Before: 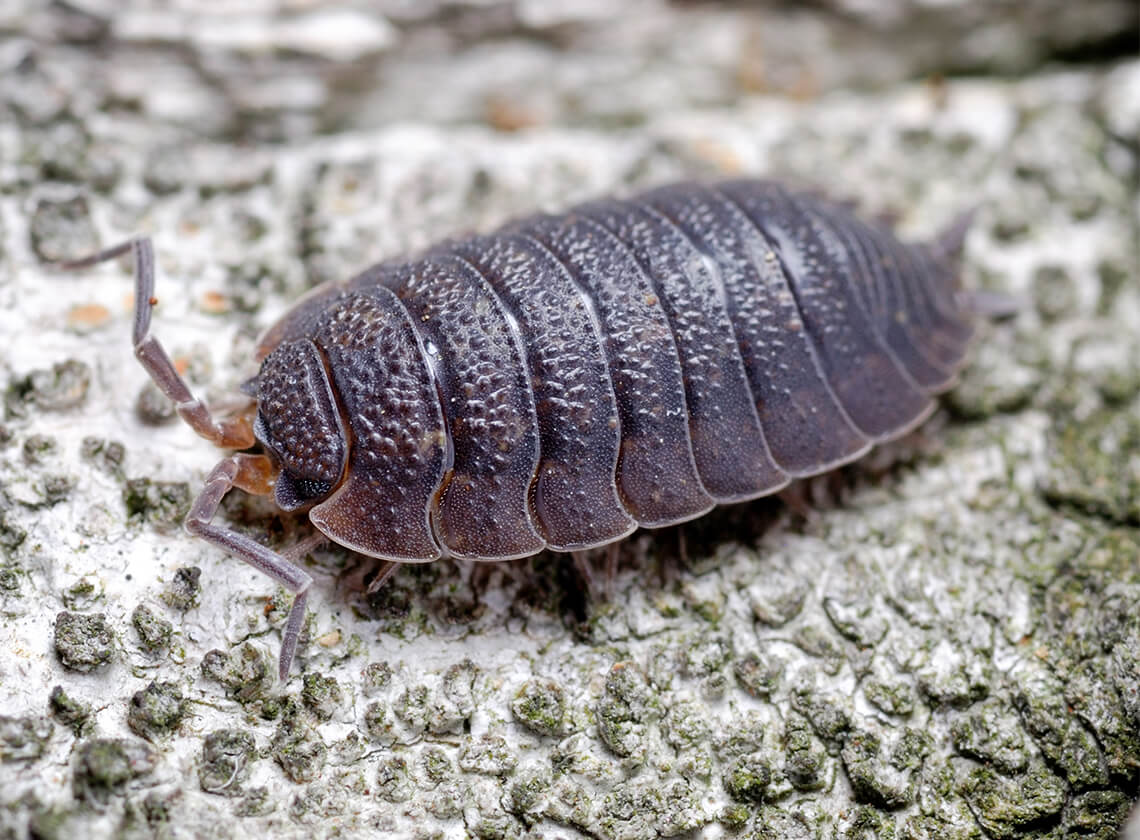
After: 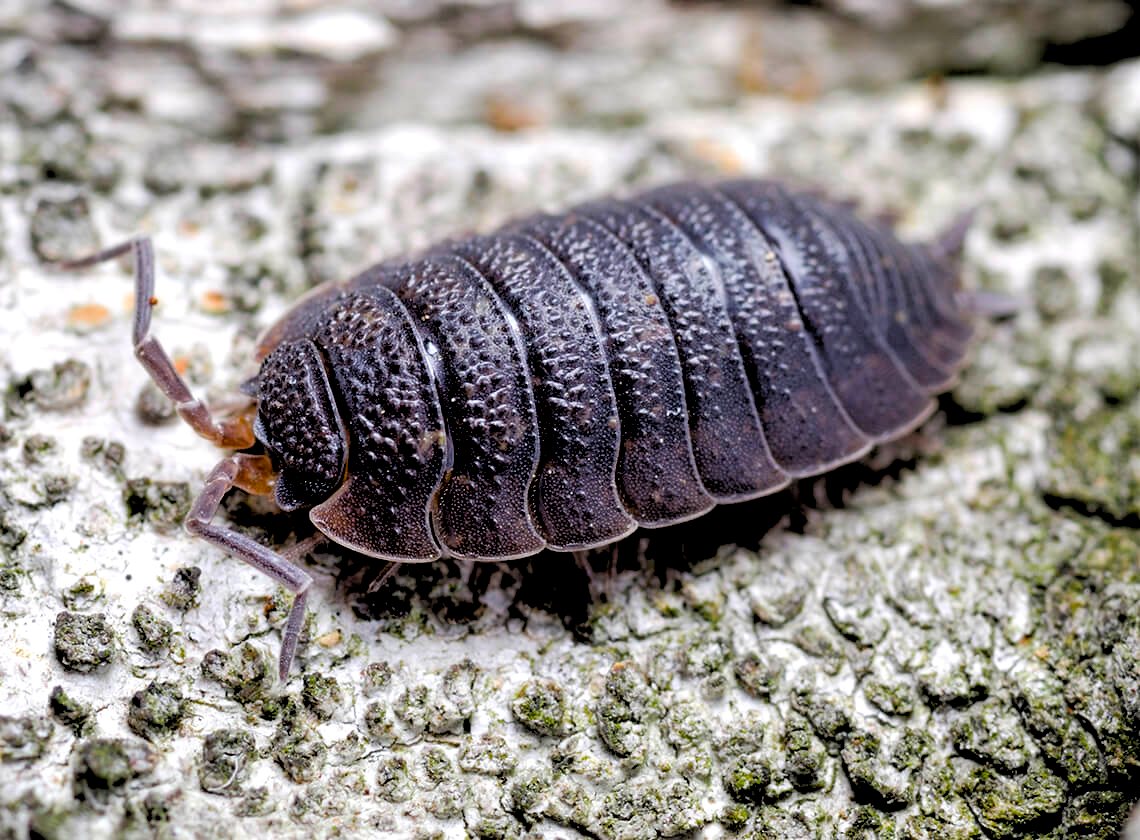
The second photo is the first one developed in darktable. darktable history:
rgb levels: levels [[0.034, 0.472, 0.904], [0, 0.5, 1], [0, 0.5, 1]]
color balance rgb: linear chroma grading › global chroma 15%, perceptual saturation grading › global saturation 30%
